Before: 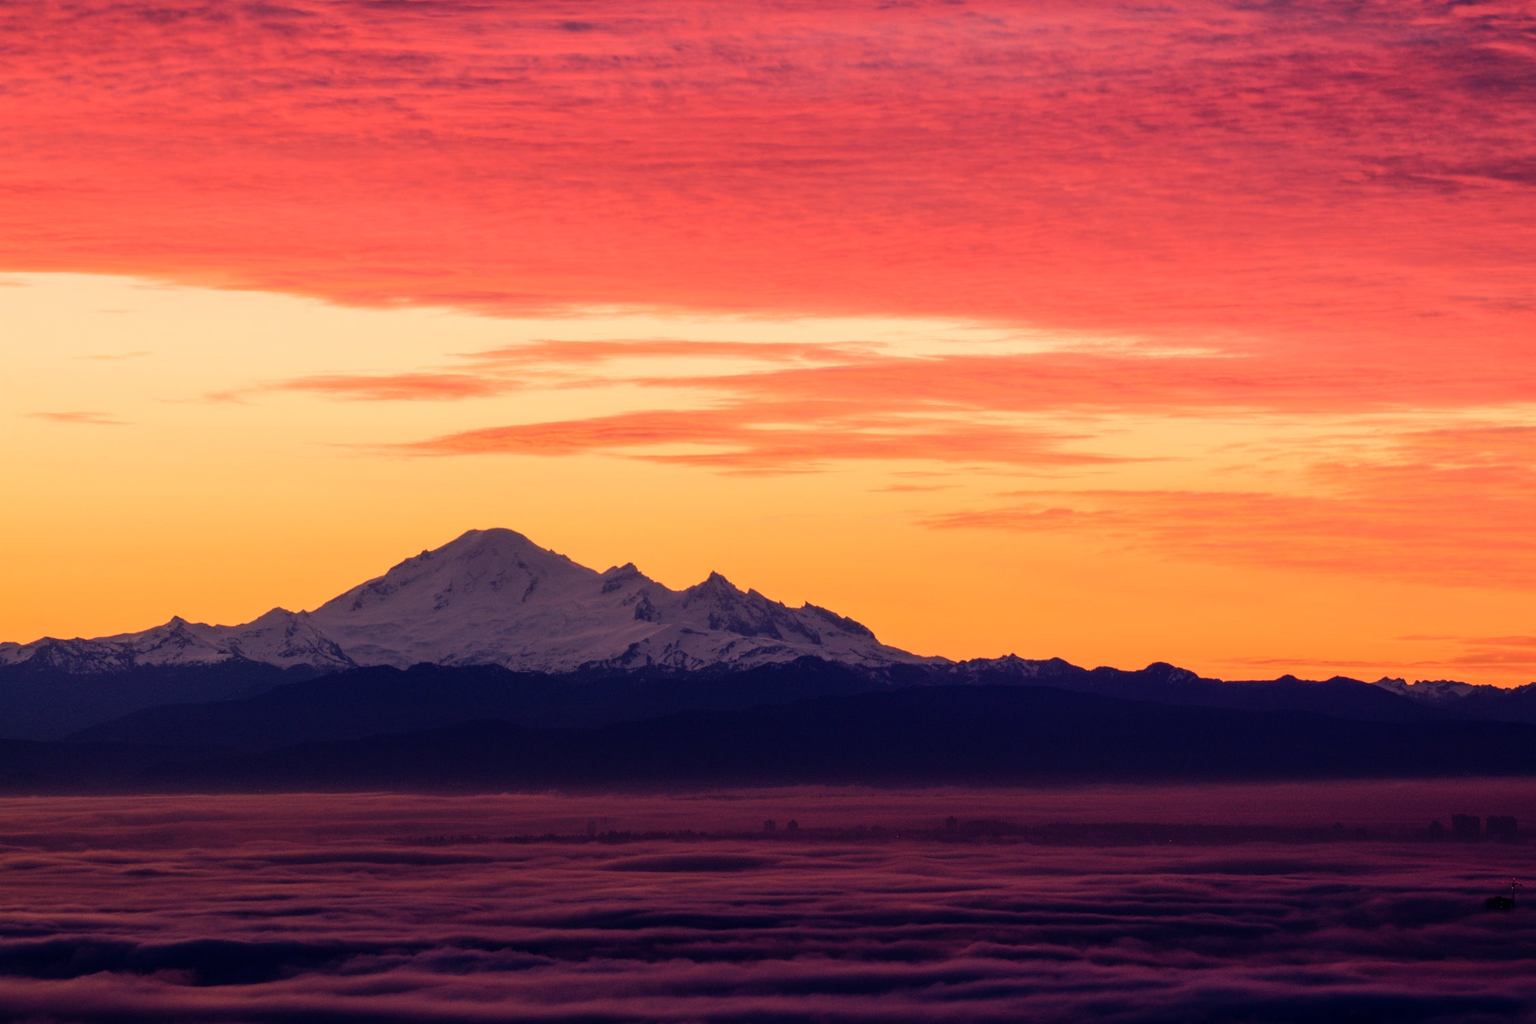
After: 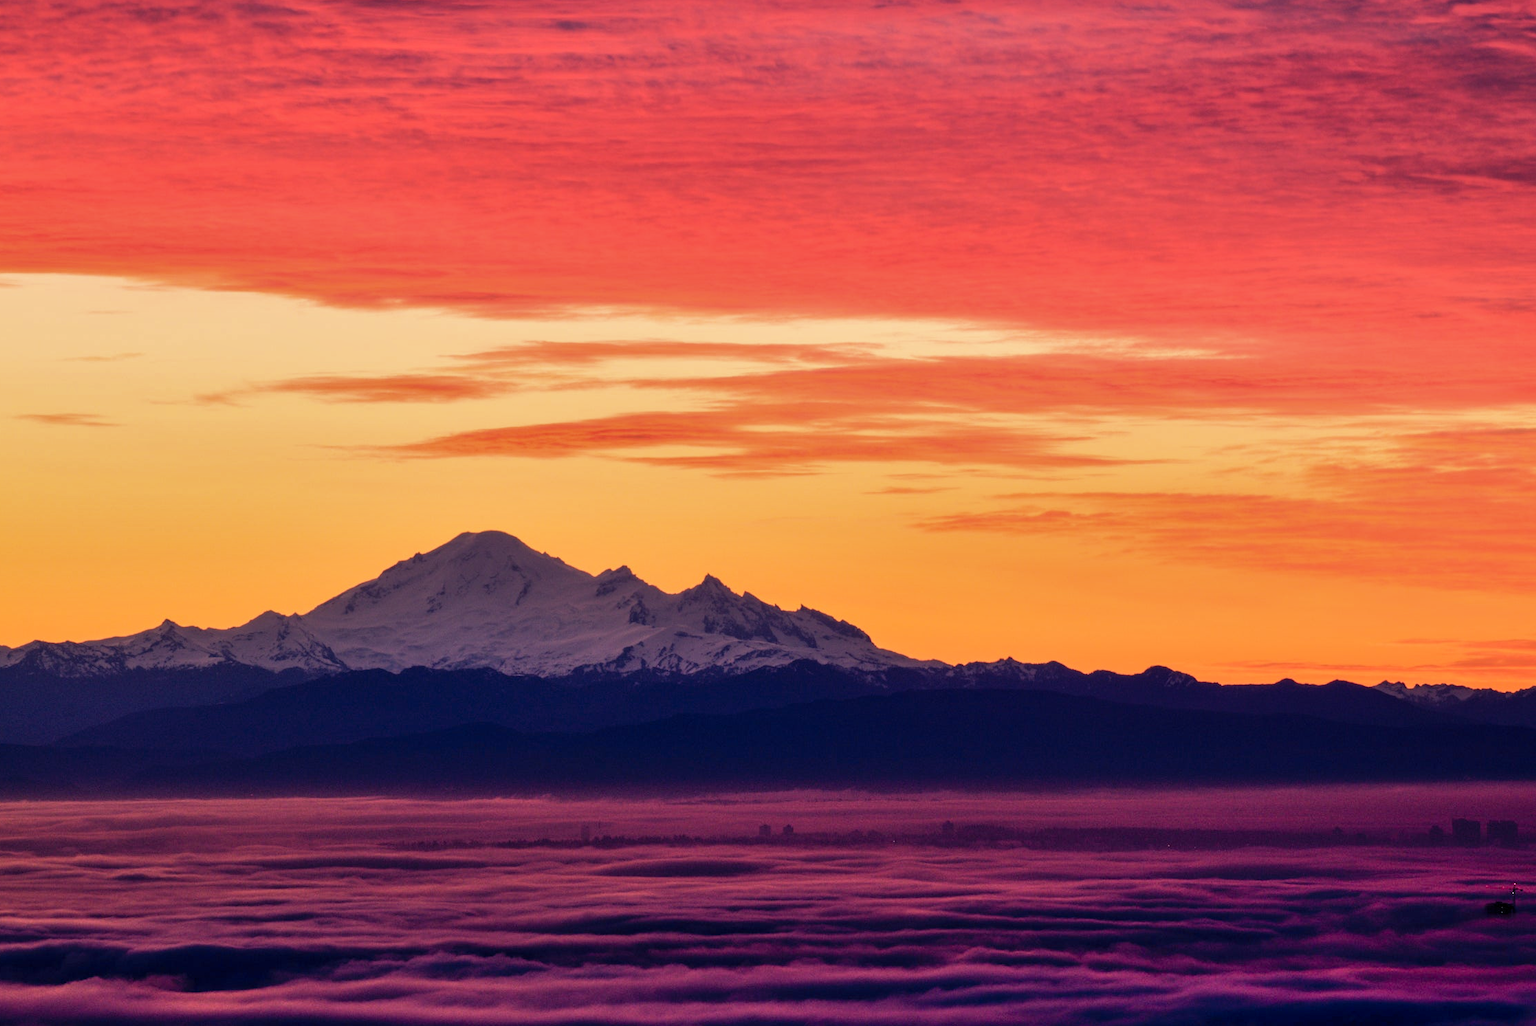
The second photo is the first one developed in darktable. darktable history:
crop and rotate: left 0.691%, top 0.14%, bottom 0.314%
shadows and highlights: low approximation 0.01, soften with gaussian
